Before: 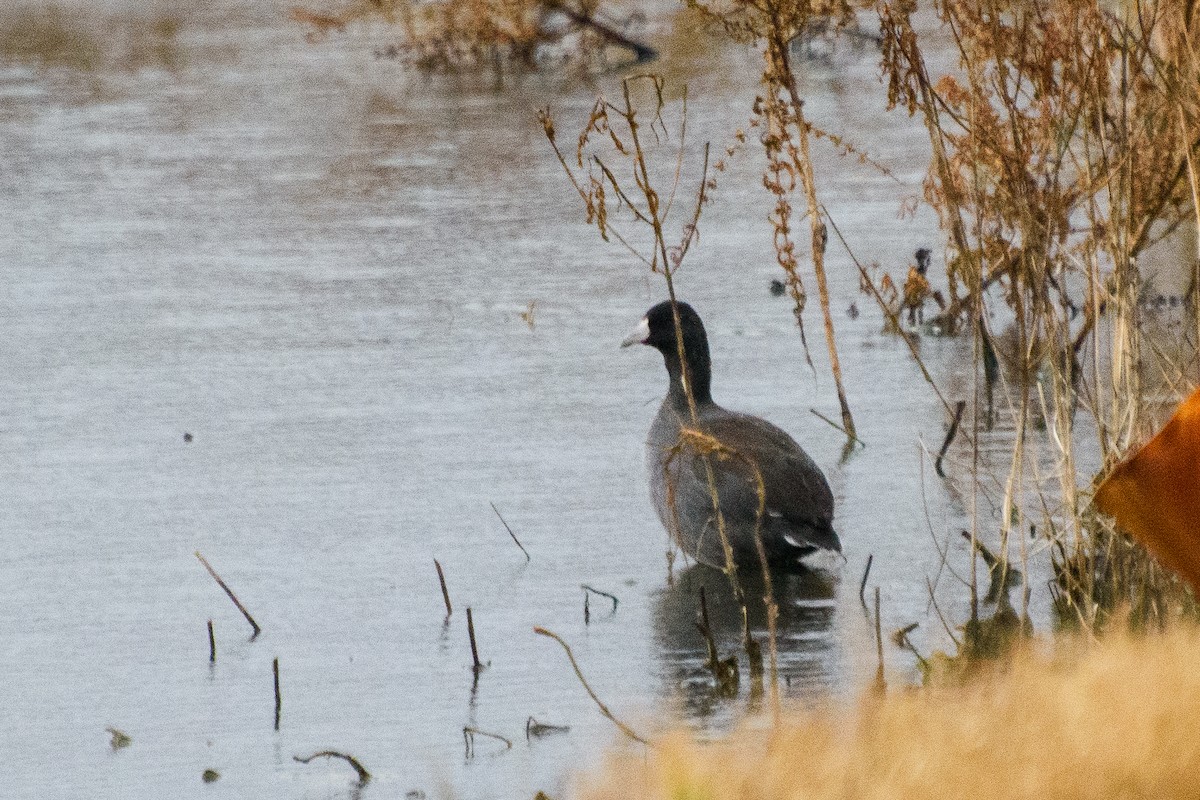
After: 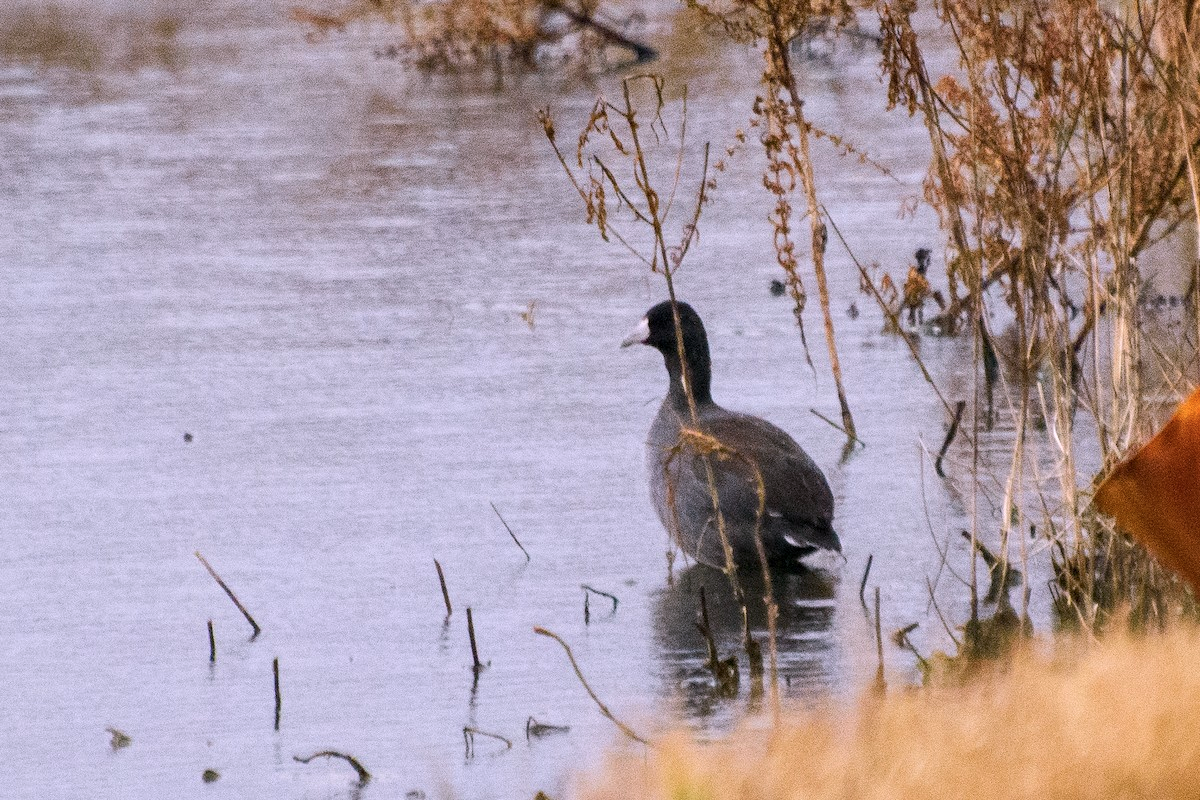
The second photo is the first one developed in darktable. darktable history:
white balance: red 1.066, blue 1.119
contrast equalizer: octaves 7, y [[0.6 ×6], [0.55 ×6], [0 ×6], [0 ×6], [0 ×6]], mix 0.15
color balance rgb: linear chroma grading › global chroma 1.5%, linear chroma grading › mid-tones -1%, perceptual saturation grading › global saturation -3%, perceptual saturation grading › shadows -2%
